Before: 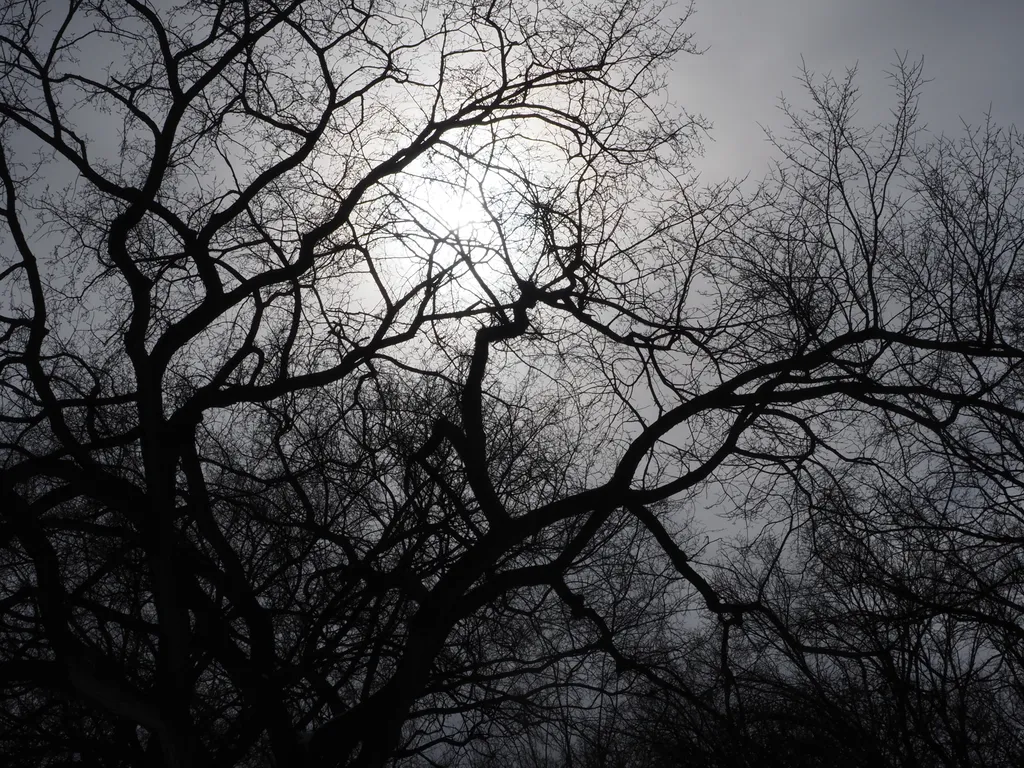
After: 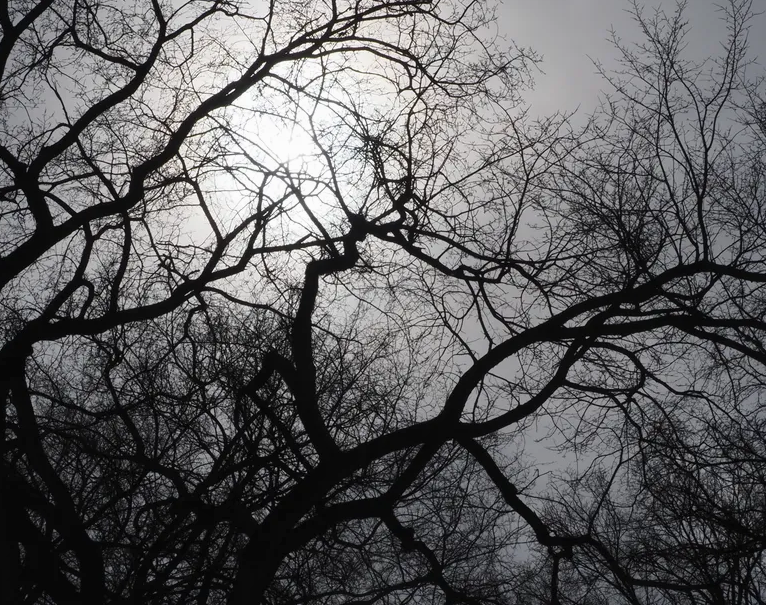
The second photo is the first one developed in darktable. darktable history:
contrast brightness saturation: contrast -0.018, brightness -0.009, saturation 0.027
crop: left 16.694%, top 8.762%, right 8.49%, bottom 12.437%
shadows and highlights: radius 336.35, shadows 28.35, highlights color adjustment 46.7%, soften with gaussian
